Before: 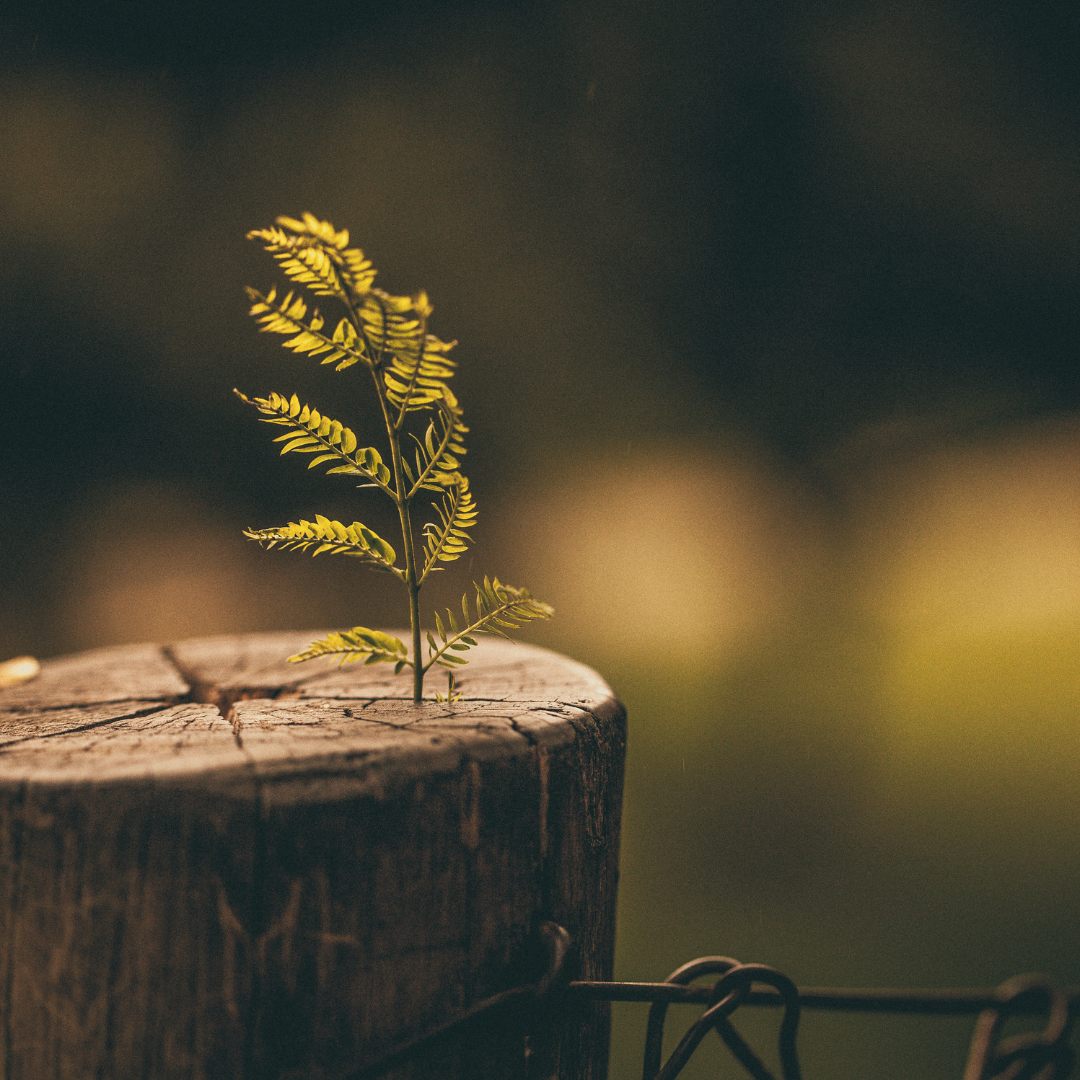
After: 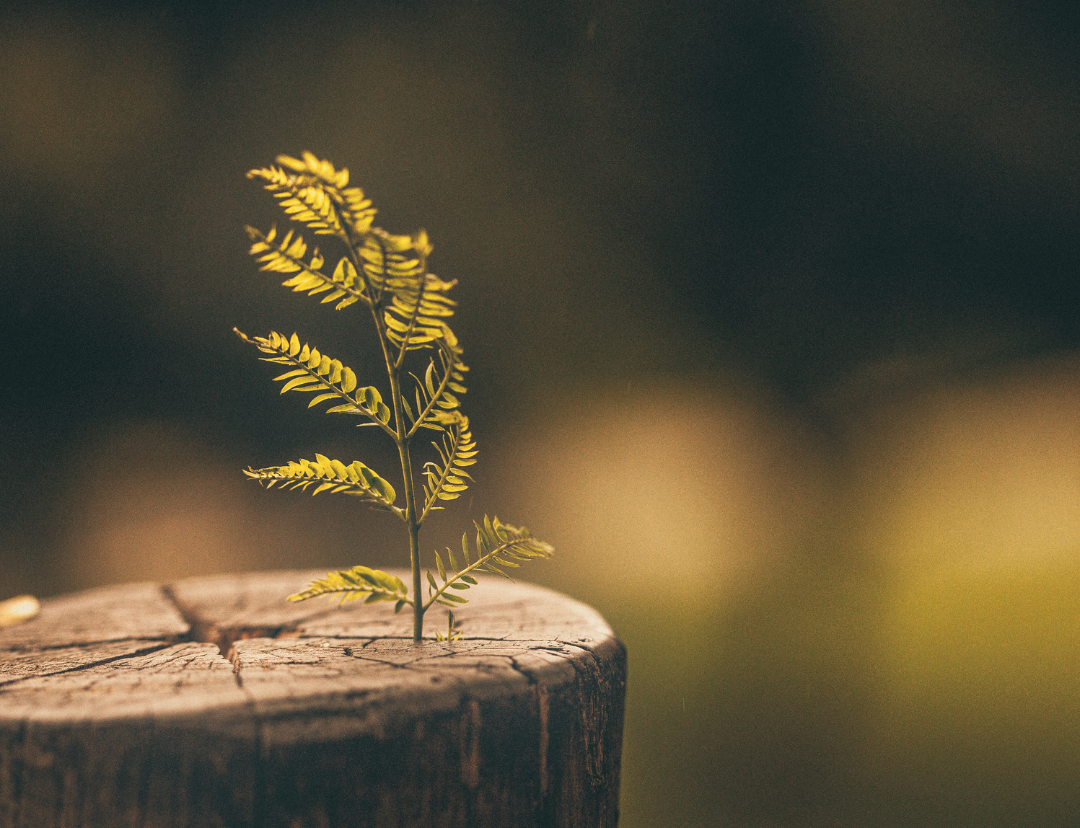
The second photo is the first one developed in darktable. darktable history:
shadows and highlights: shadows 12, white point adjustment 1.2, soften with gaussian
crop: top 5.667%, bottom 17.637%
bloom: on, module defaults
